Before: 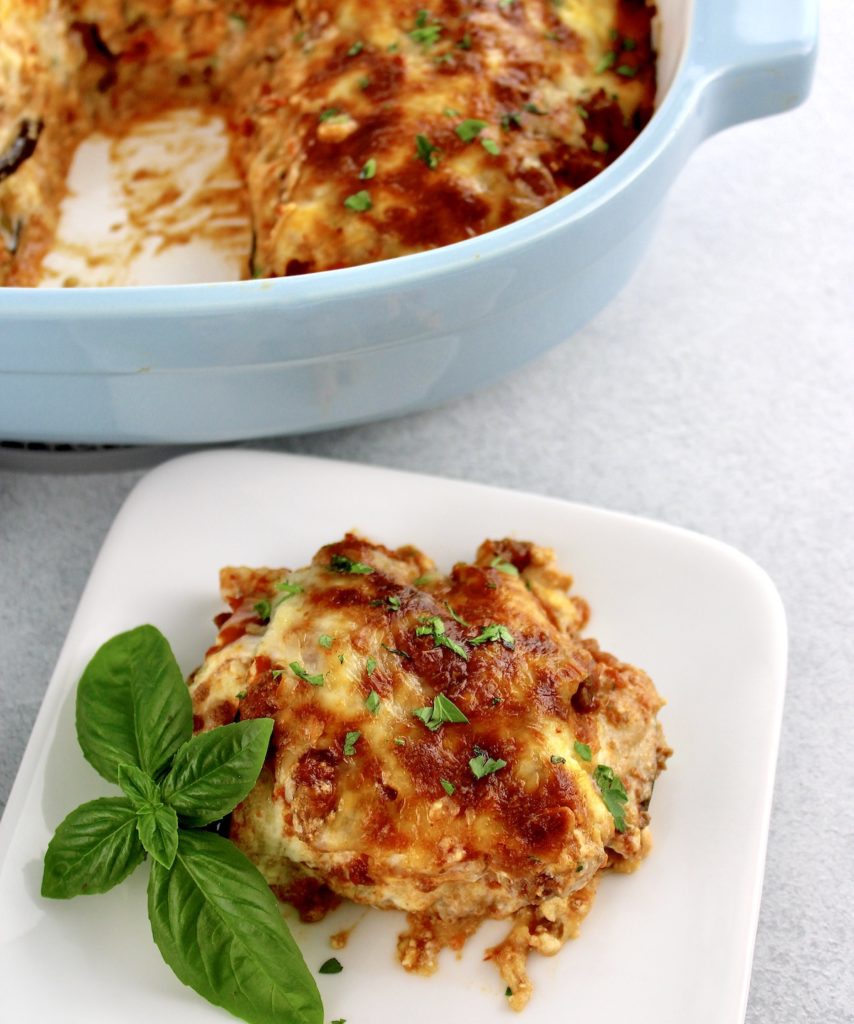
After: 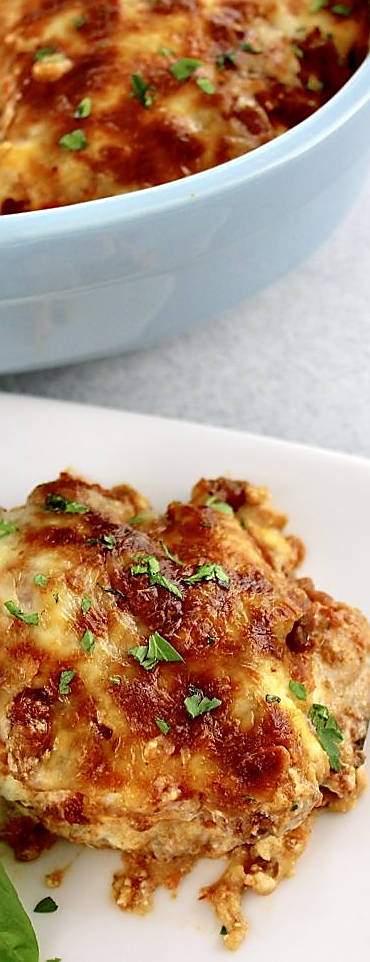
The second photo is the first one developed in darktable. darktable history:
sharpen: radius 1.4, amount 1.25, threshold 0.7
crop: left 33.452%, top 6.025%, right 23.155%
